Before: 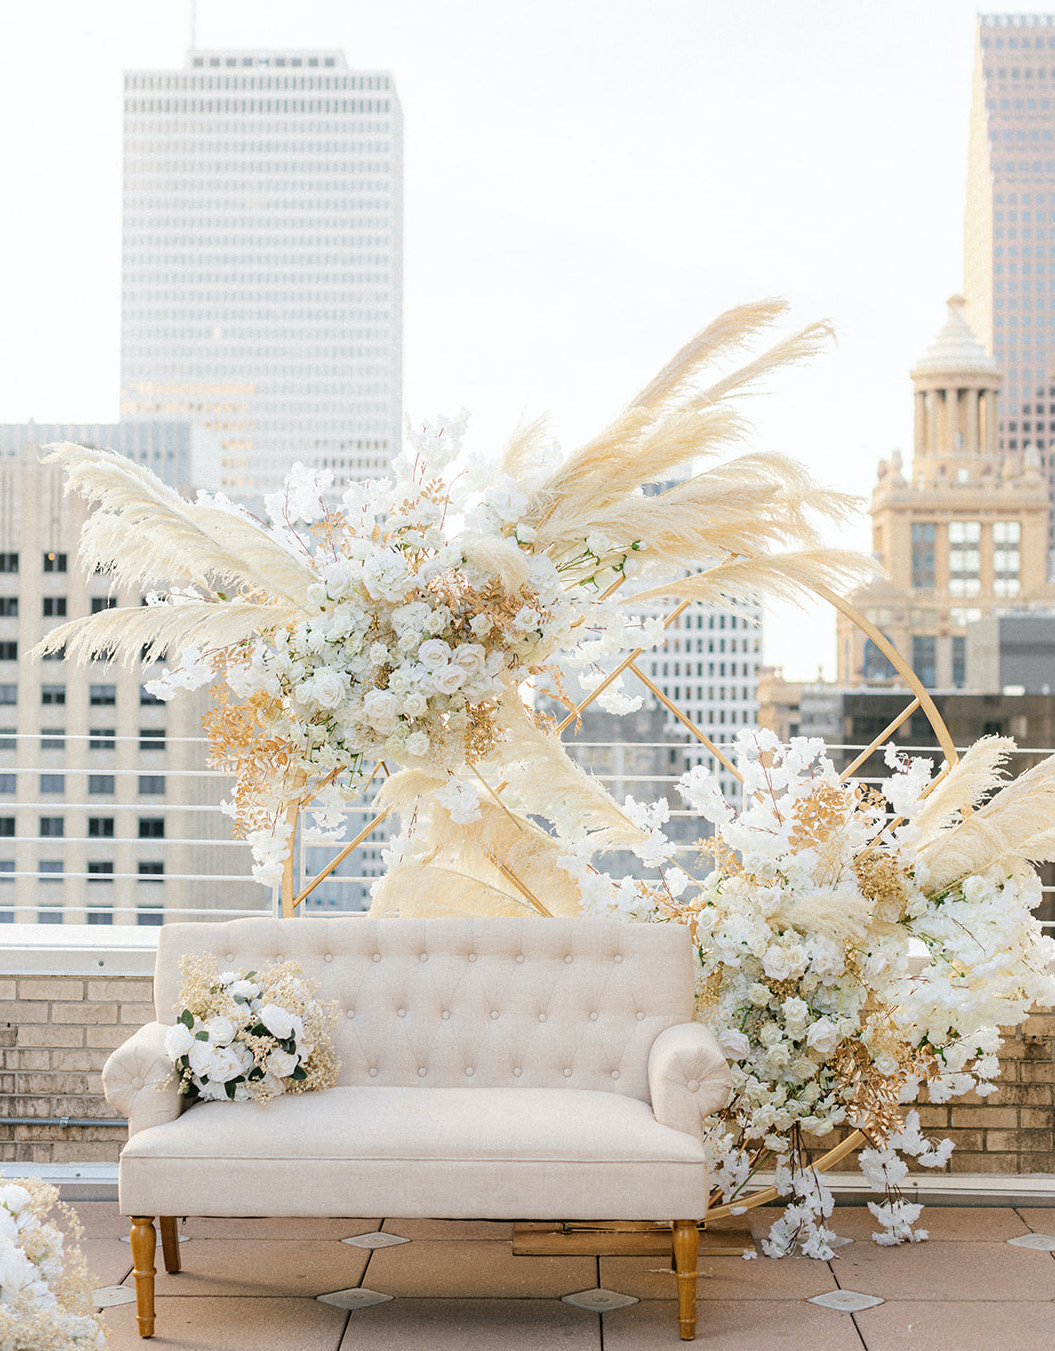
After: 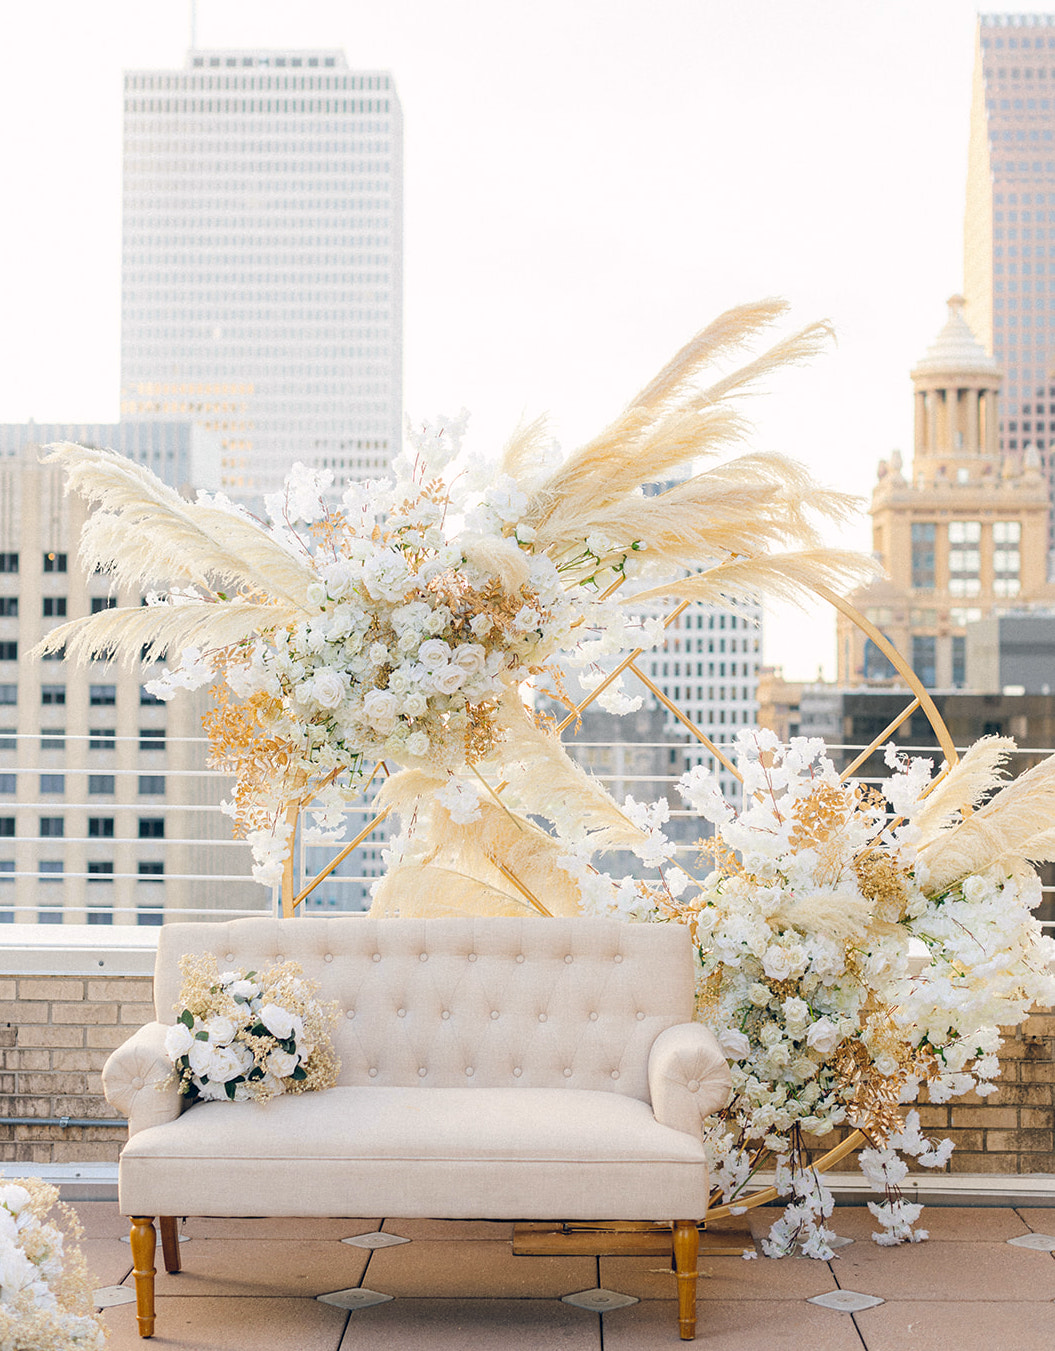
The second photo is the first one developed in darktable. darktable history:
color balance rgb: shadows lift › hue 87.51°, highlights gain › chroma 0.68%, highlights gain › hue 55.1°, global offset › chroma 0.13%, global offset › hue 253.66°, linear chroma grading › global chroma 0.5%, perceptual saturation grading › global saturation 16.38%
base curve: curves: ch0 [(0, 0) (0.989, 0.992)], preserve colors none
